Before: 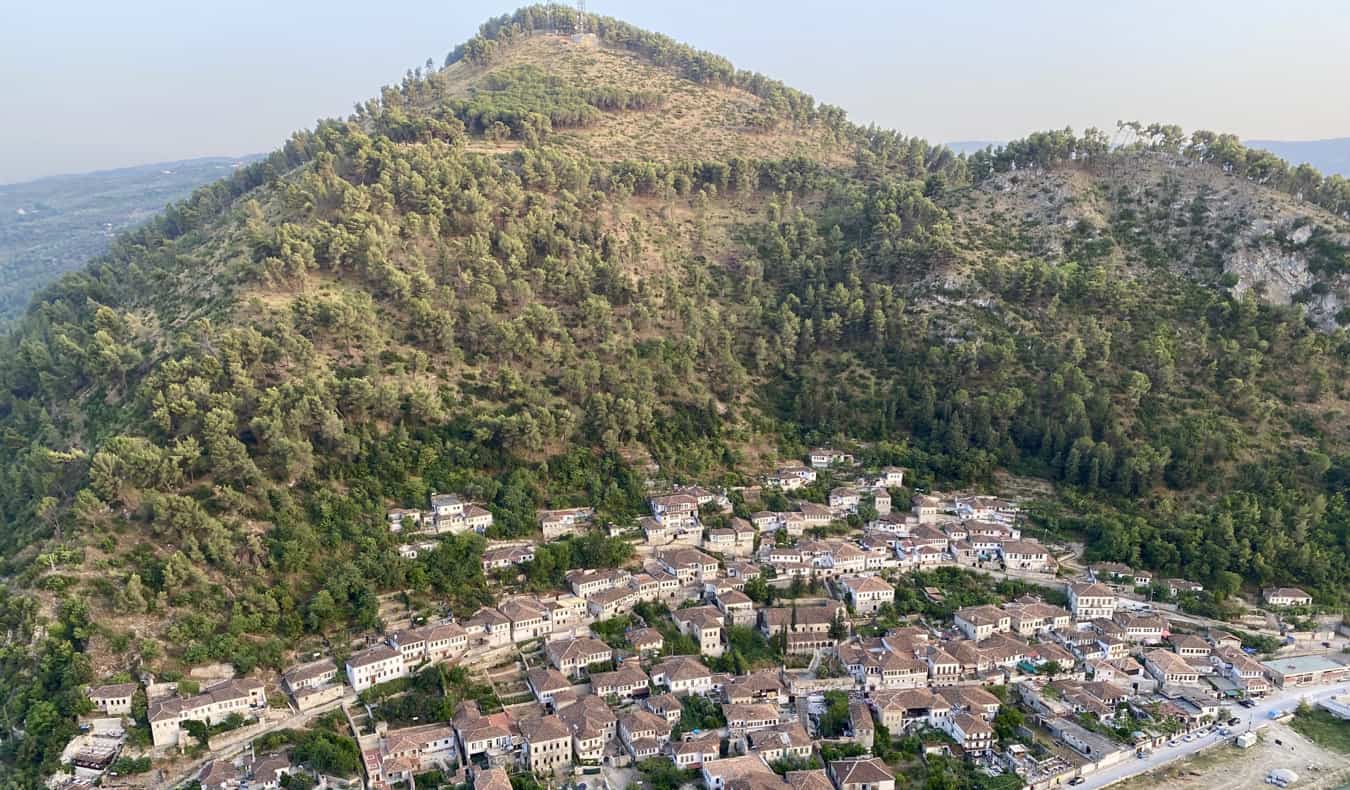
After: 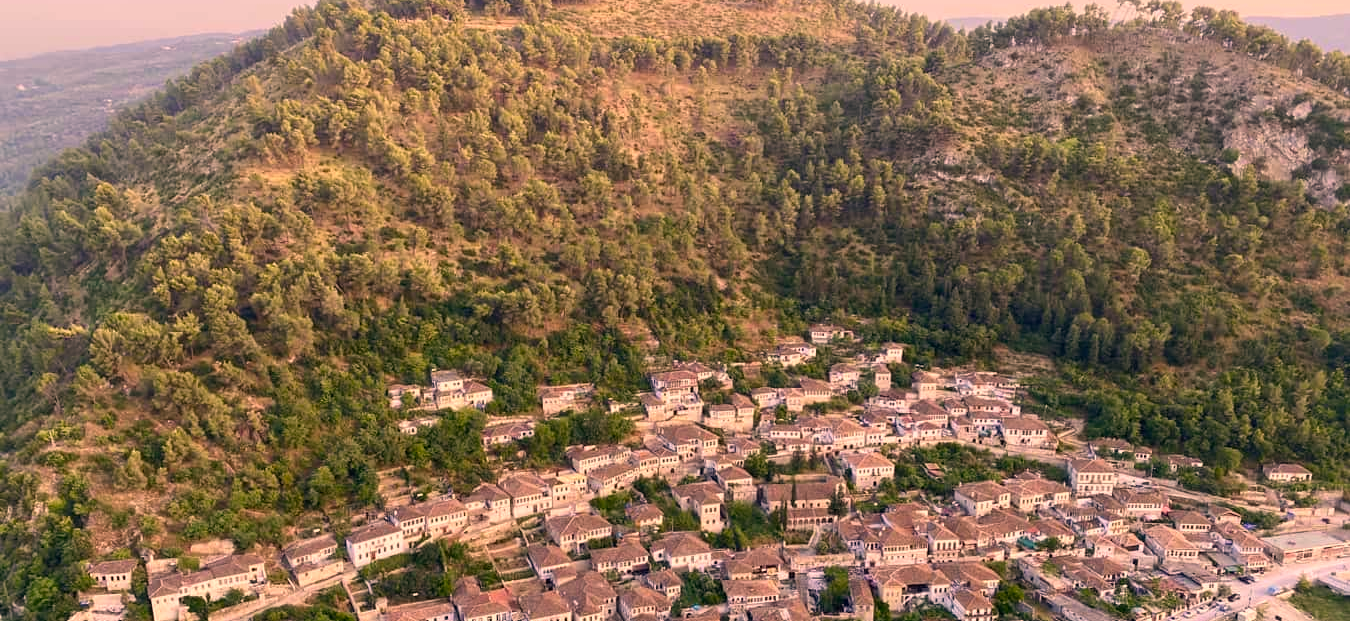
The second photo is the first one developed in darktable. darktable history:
color correction: highlights a* 21.16, highlights b* 19.61
crop and rotate: top 15.774%, bottom 5.506%
